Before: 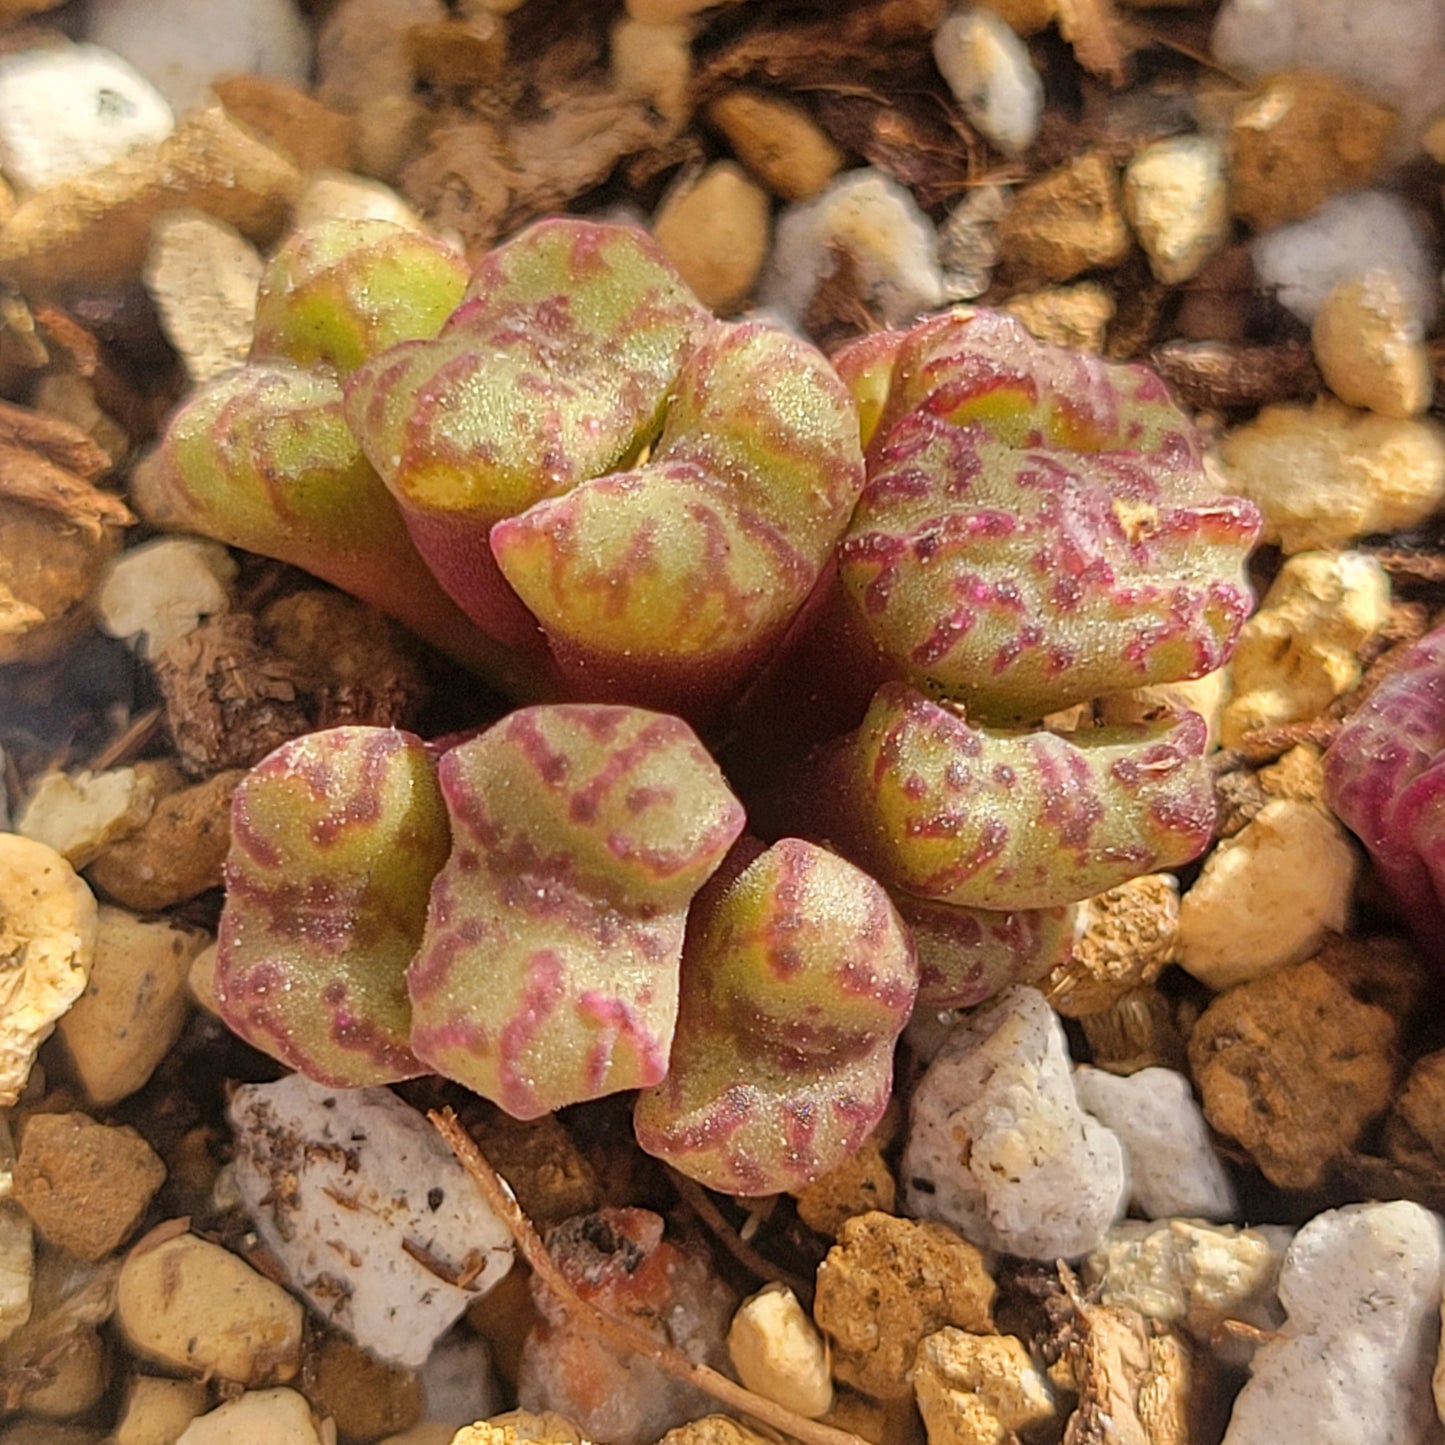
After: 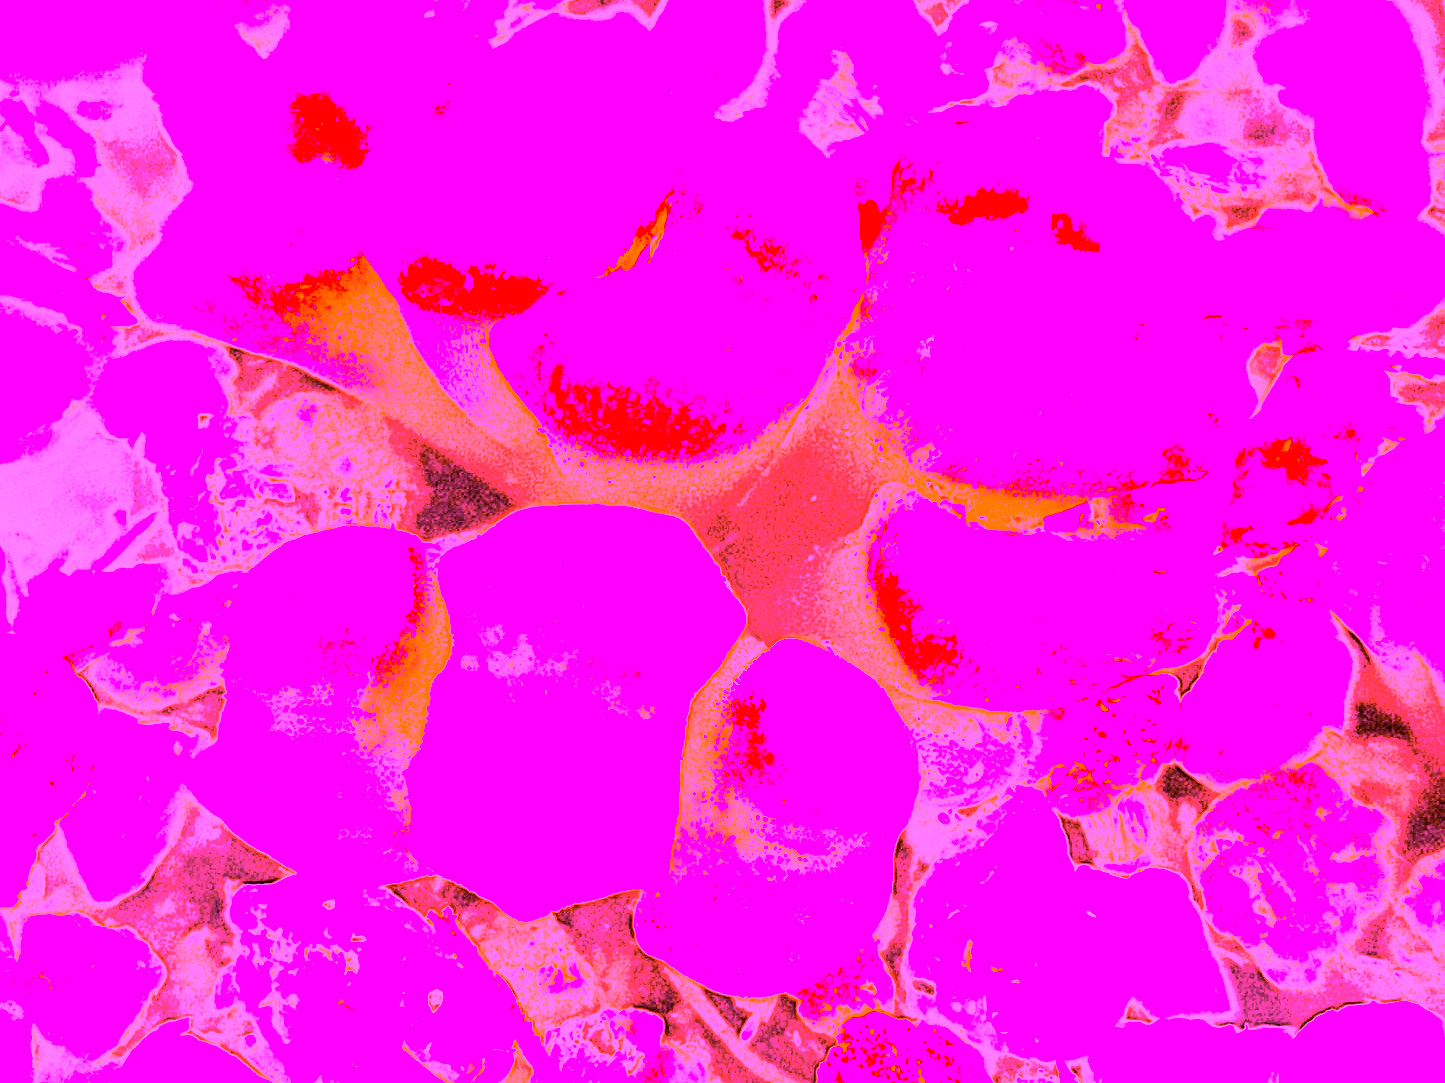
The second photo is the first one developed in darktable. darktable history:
white balance: red 8, blue 8
tone curve: curves: ch0 [(0, 0) (0.052, 0.018) (0.236, 0.207) (0.41, 0.417) (0.485, 0.518) (0.54, 0.584) (0.625, 0.666) (0.845, 0.828) (0.994, 0.964)]; ch1 [(0, 0.055) (0.15, 0.117) (0.317, 0.34) (0.382, 0.408) (0.434, 0.441) (0.472, 0.479) (0.498, 0.501) (0.557, 0.558) (0.616, 0.59) (0.739, 0.7) (0.873, 0.857) (1, 0.928)]; ch2 [(0, 0) (0.352, 0.403) (0.447, 0.466) (0.482, 0.482) (0.528, 0.526) (0.586, 0.577) (0.618, 0.621) (0.785, 0.747) (1, 1)], color space Lab, independent channels, preserve colors none
crop: top 13.819%, bottom 11.169%
